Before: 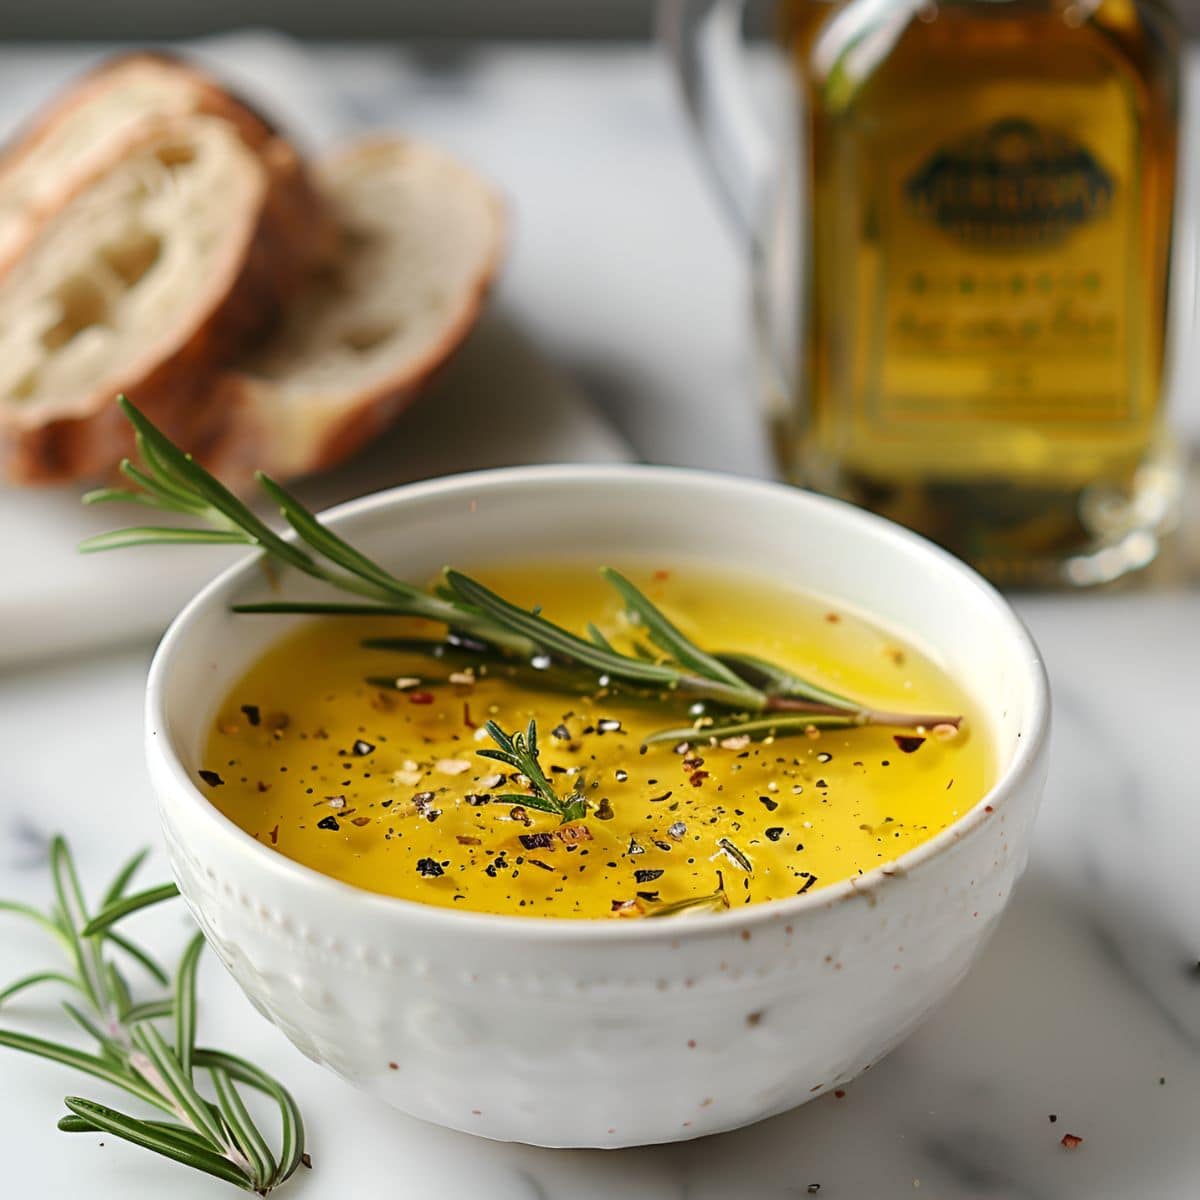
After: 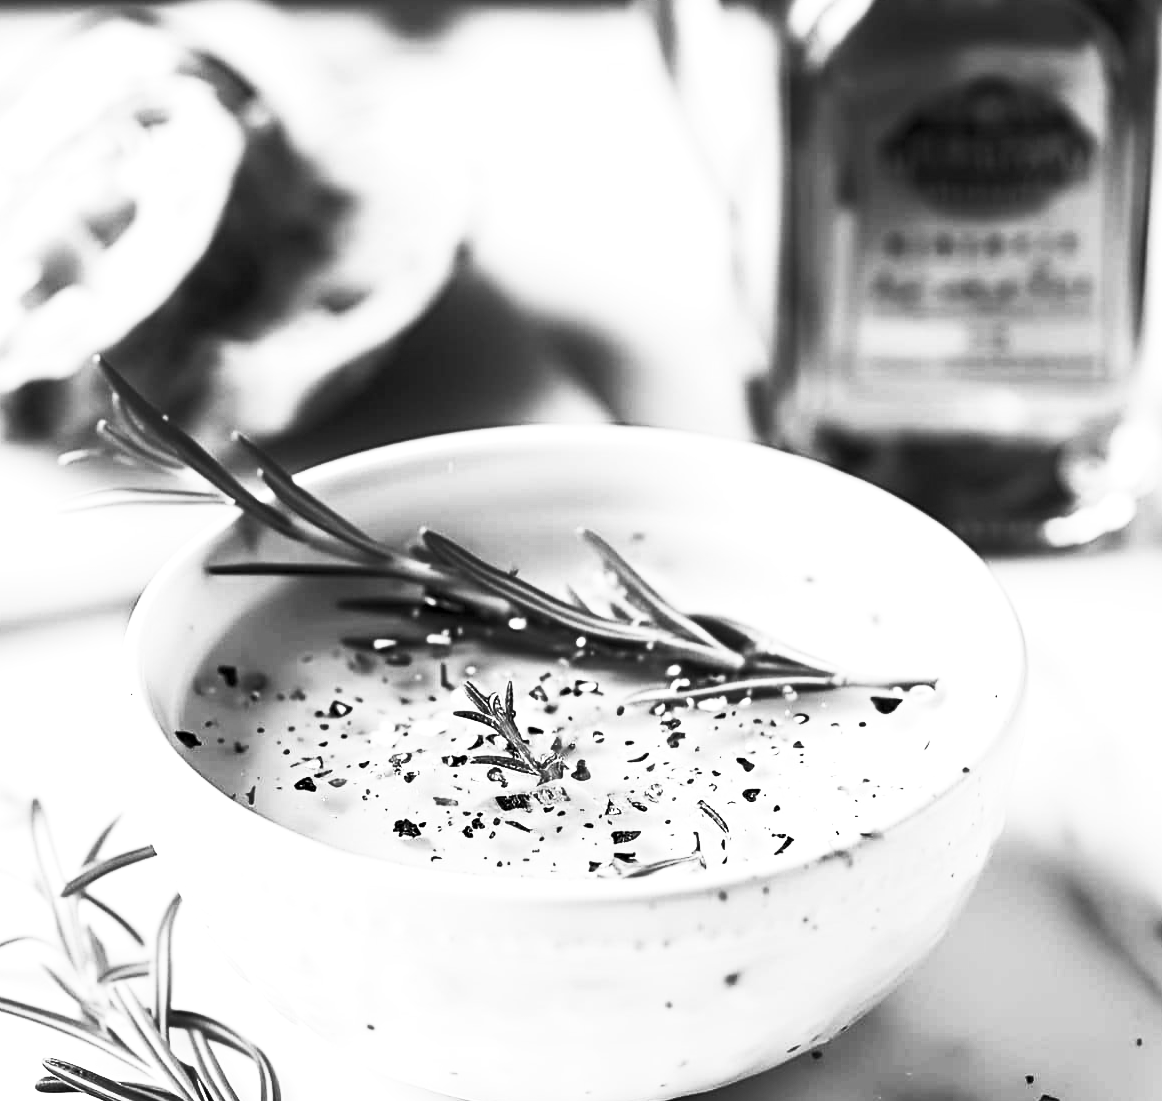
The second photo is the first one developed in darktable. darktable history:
contrast brightness saturation: contrast 0.53, brightness 0.47, saturation -1
color balance rgb: shadows lift › luminance -7.7%, shadows lift › chroma 2.13%, shadows lift › hue 200.79°, power › luminance -7.77%, power › chroma 2.27%, power › hue 220.69°, highlights gain › luminance 15.15%, highlights gain › chroma 4%, highlights gain › hue 209.35°, global offset › luminance -0.21%, global offset › chroma 0.27%, perceptual saturation grading › global saturation 24.42%, perceptual saturation grading › highlights -24.42%, perceptual saturation grading › mid-tones 24.42%, perceptual saturation grading › shadows 40%, perceptual brilliance grading › global brilliance -5%, perceptual brilliance grading › highlights 24.42%, perceptual brilliance grading › mid-tones 7%, perceptual brilliance grading › shadows -5%
crop: left 1.964%, top 3.251%, right 1.122%, bottom 4.933%
